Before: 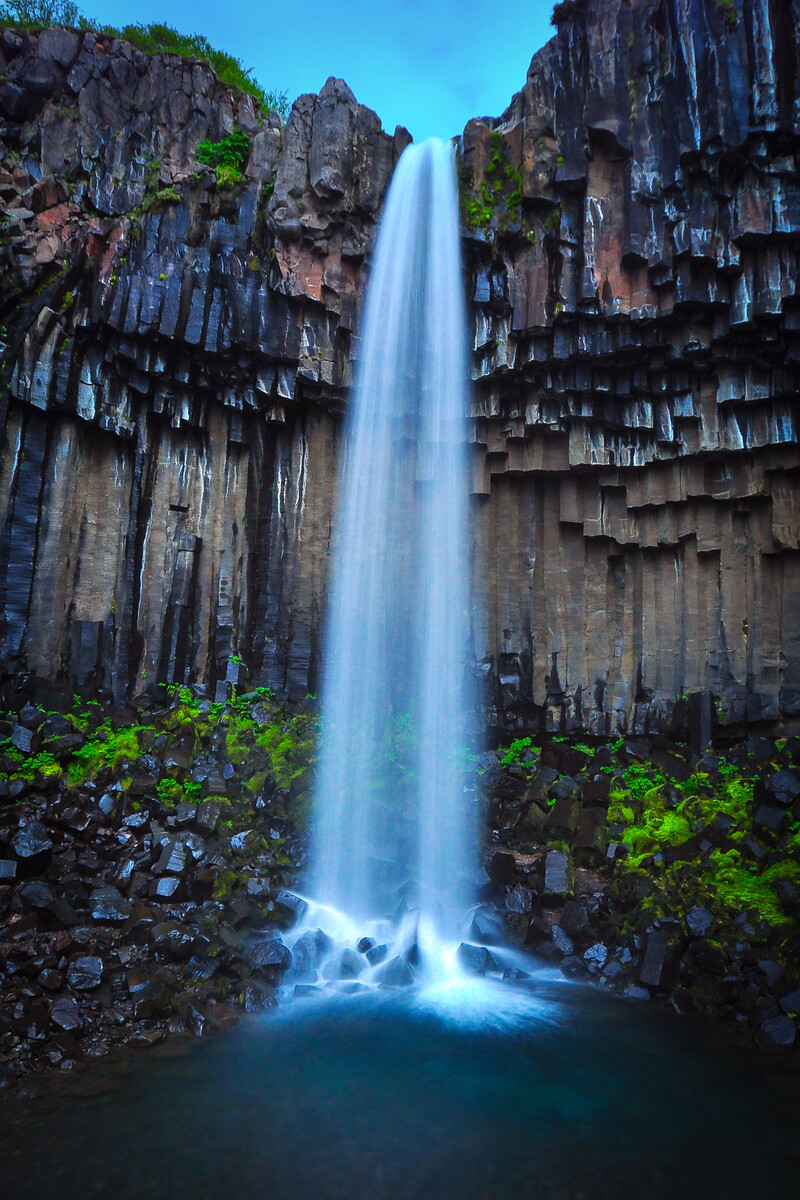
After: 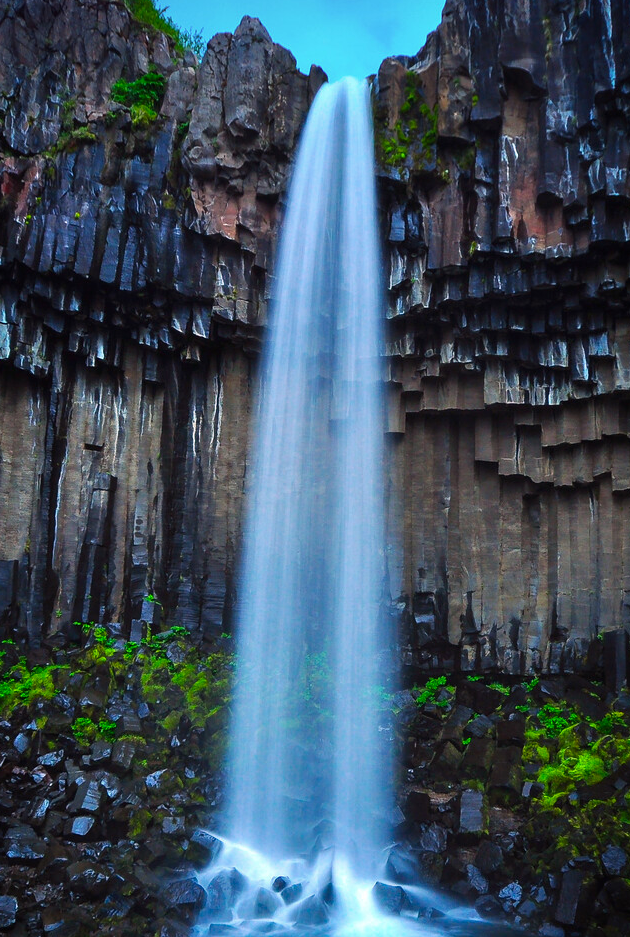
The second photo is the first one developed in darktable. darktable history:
white balance: emerald 1
crop and rotate: left 10.77%, top 5.1%, right 10.41%, bottom 16.76%
contrast brightness saturation: contrast 0.03, brightness -0.04
